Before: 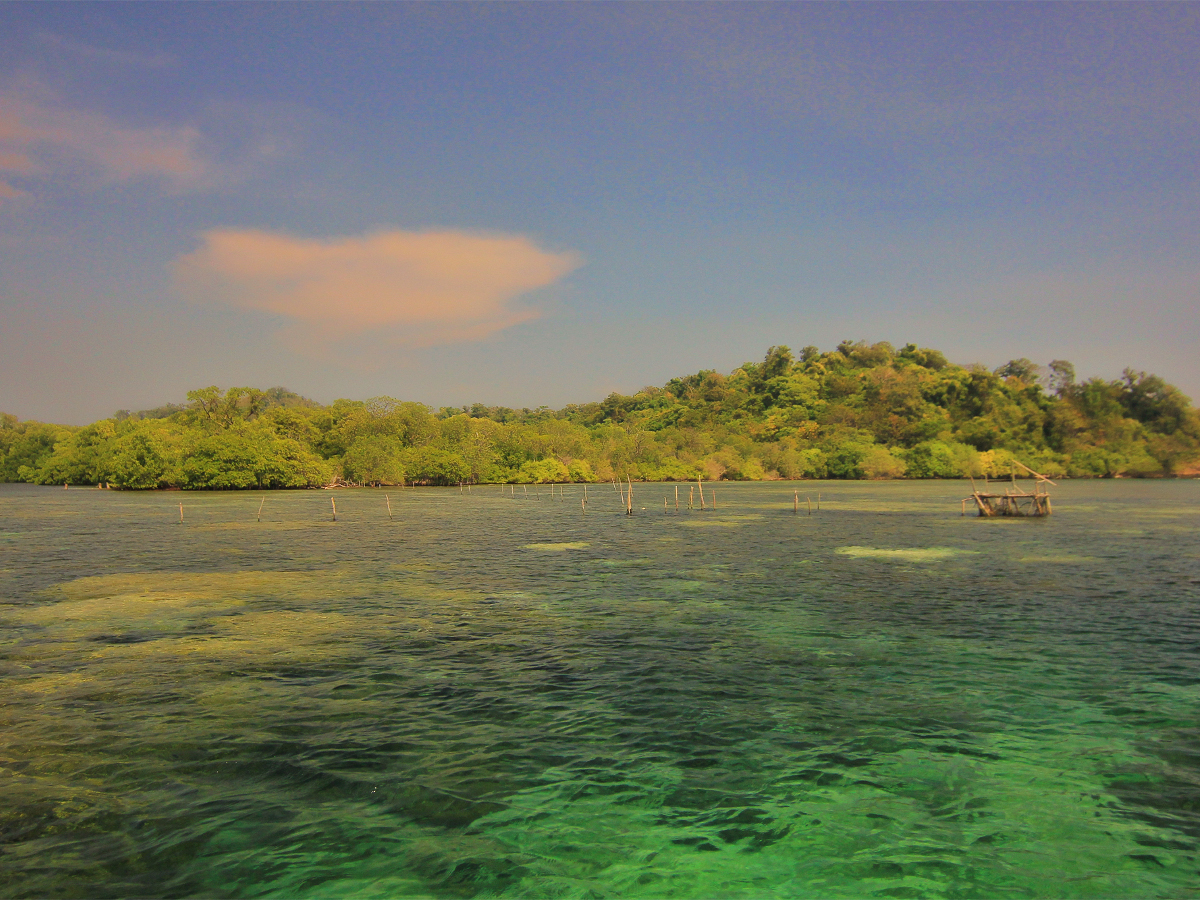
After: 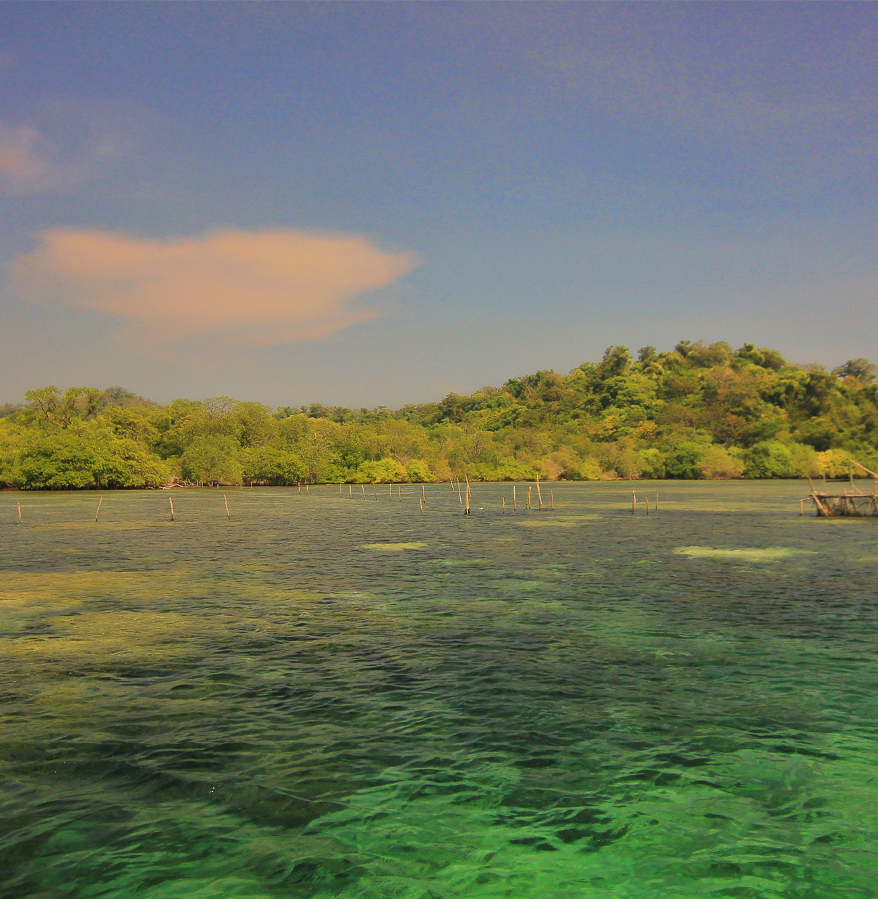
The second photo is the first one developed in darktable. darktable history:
crop: left 13.501%, right 13.262%
